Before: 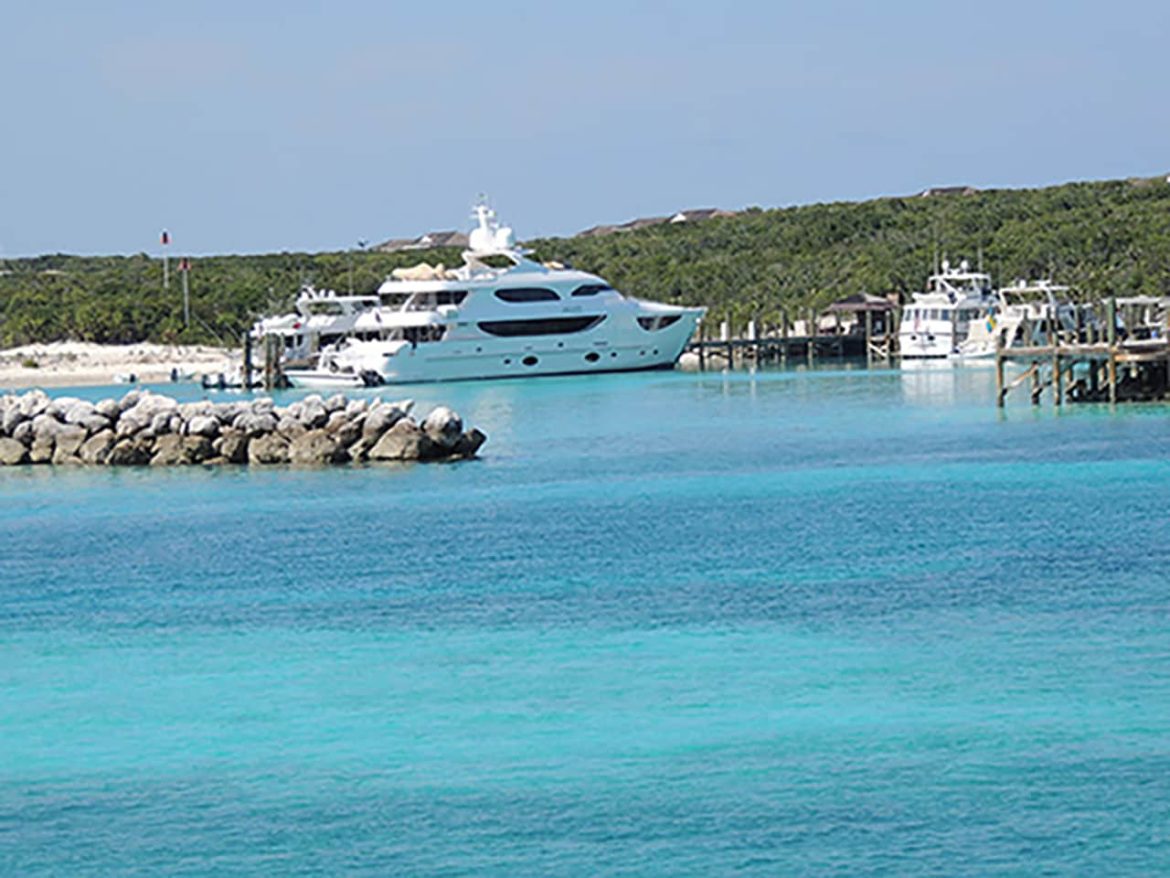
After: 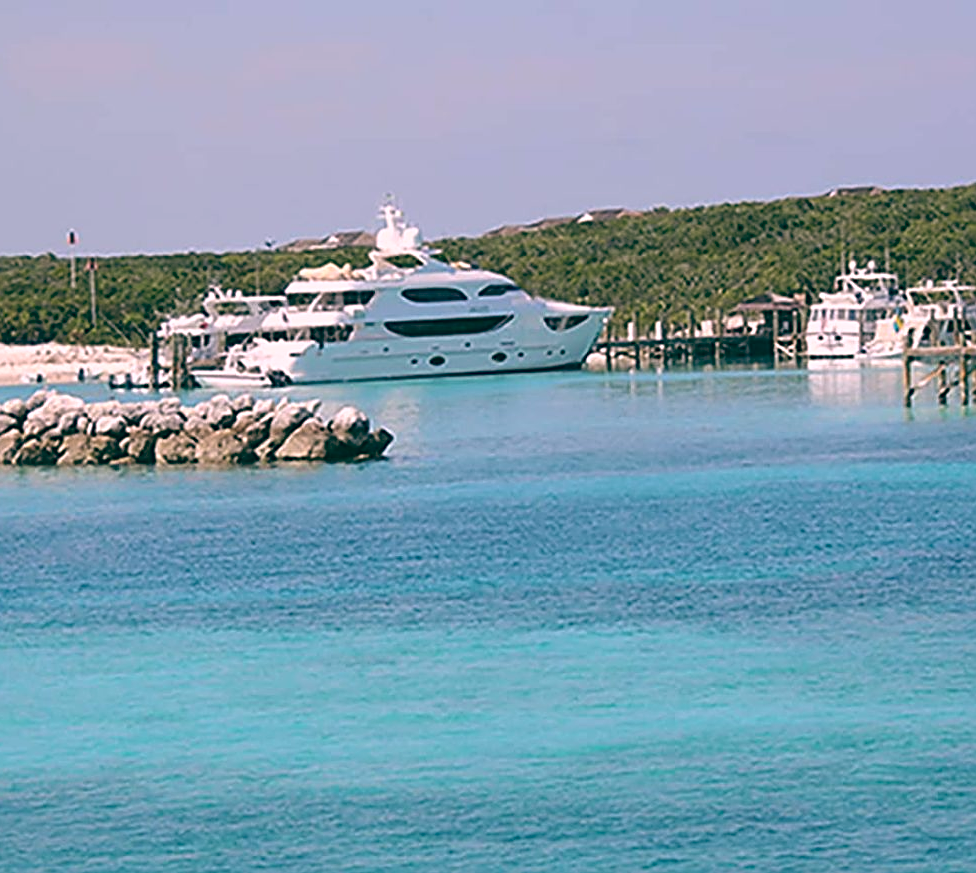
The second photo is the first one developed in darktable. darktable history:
color balance: lift [1.005, 0.99, 1.007, 1.01], gamma [1, 1.034, 1.032, 0.966], gain [0.873, 1.055, 1.067, 0.933]
crop: left 8.026%, right 7.374%
sharpen: on, module defaults
white balance: red 1.188, blue 1.11
